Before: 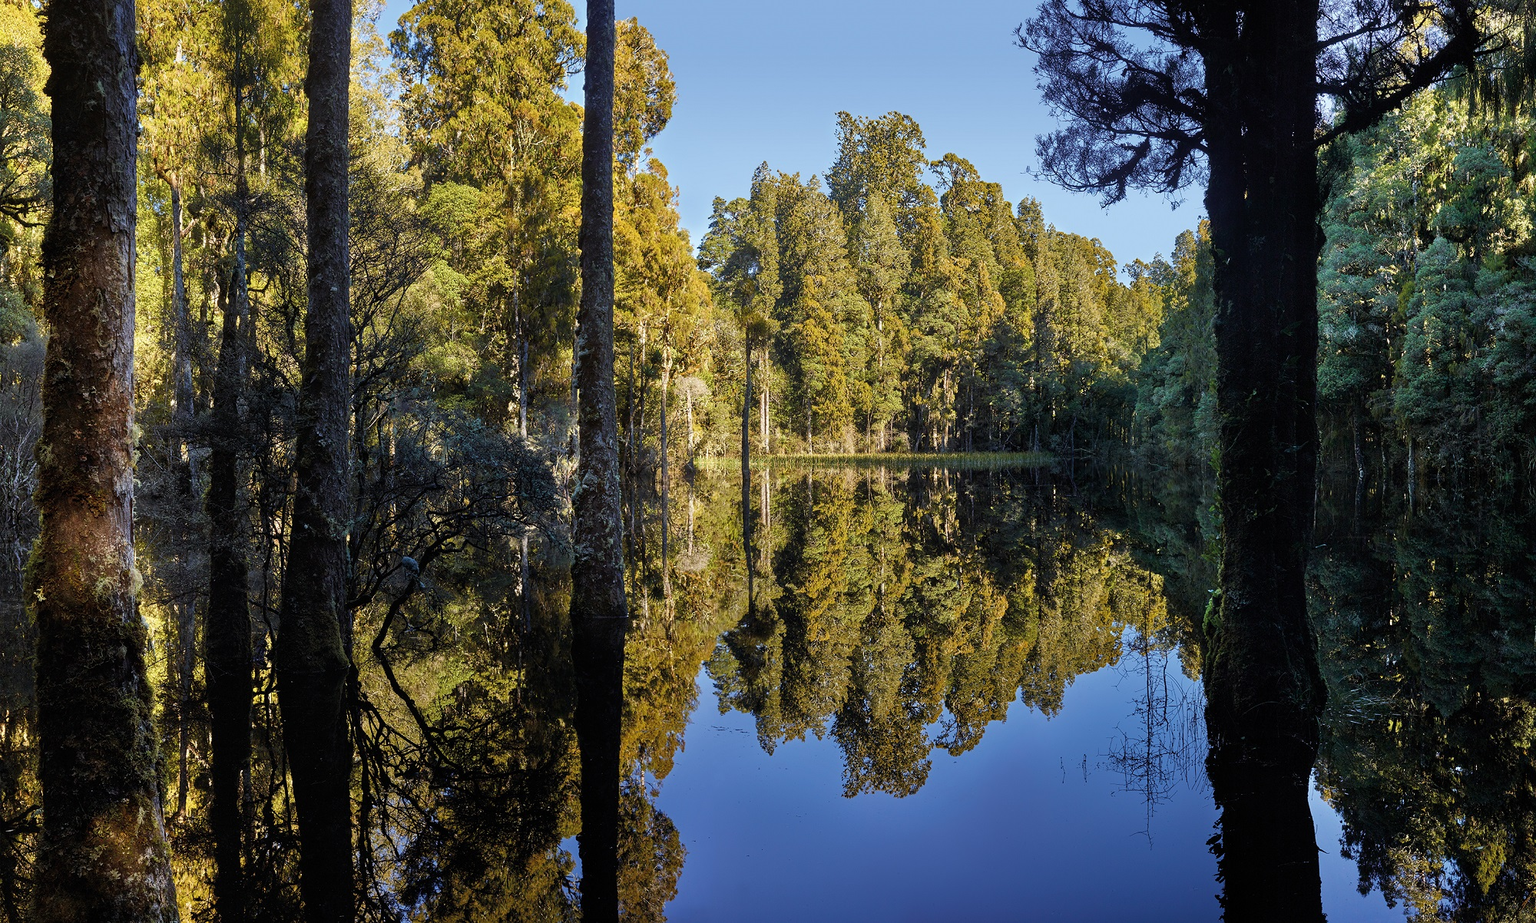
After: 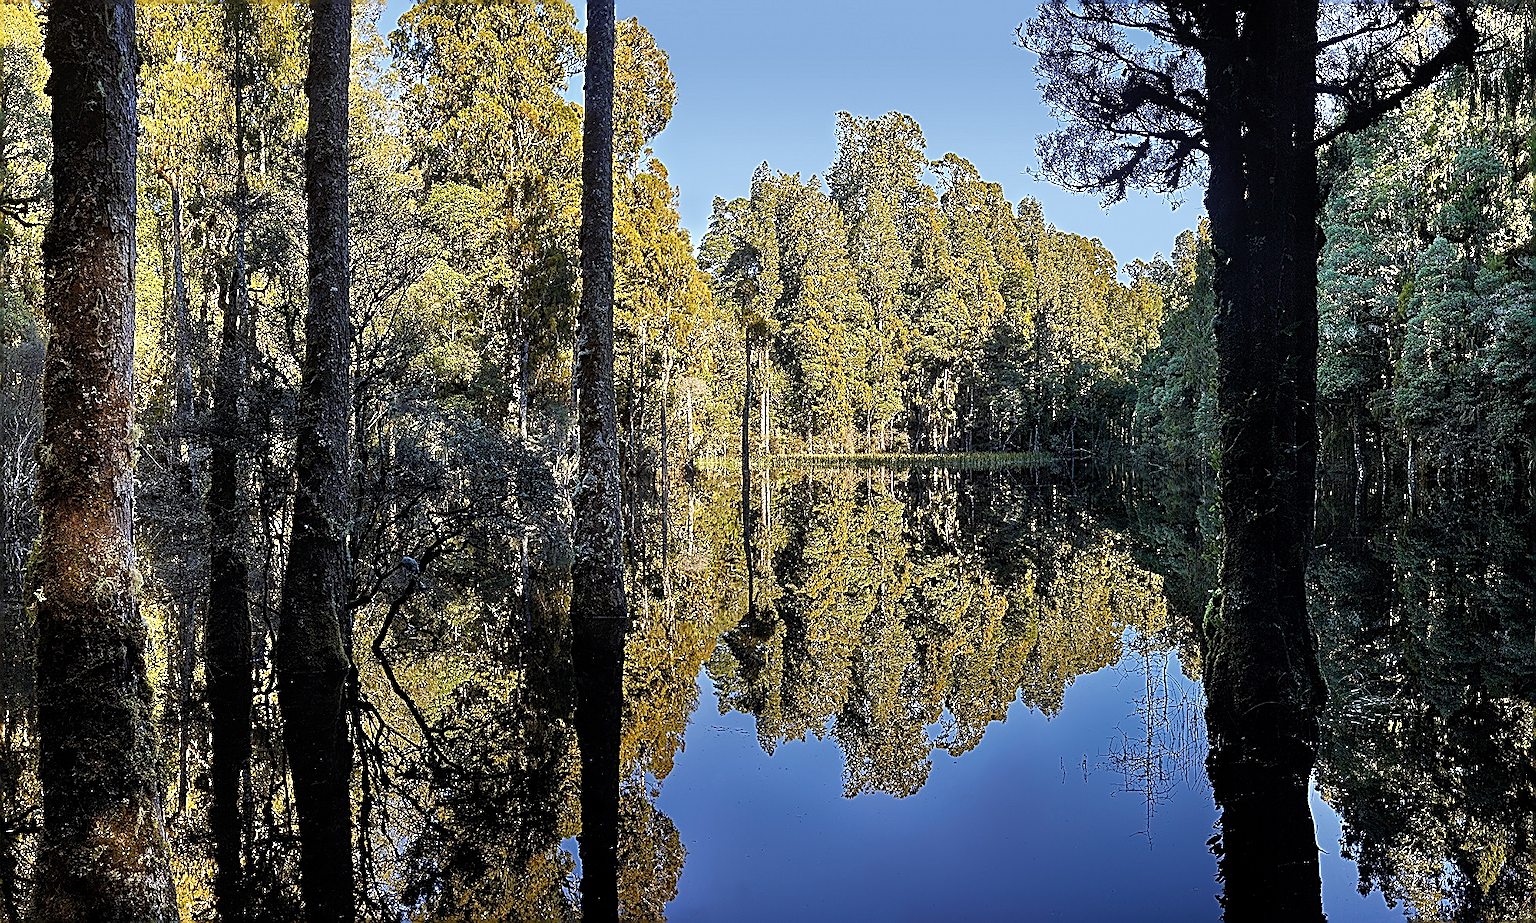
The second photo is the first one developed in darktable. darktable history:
sharpen: amount 1.986
local contrast: highlights 100%, shadows 97%, detail 119%, midtone range 0.2
